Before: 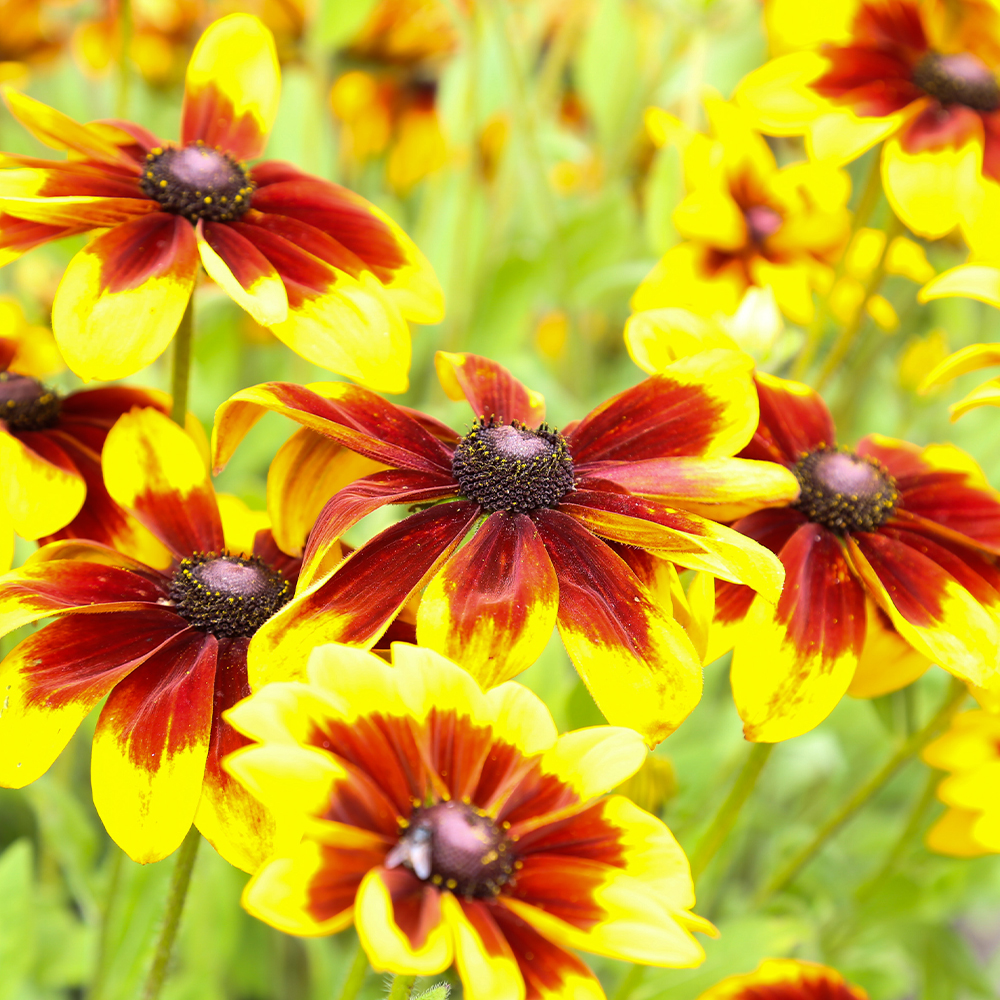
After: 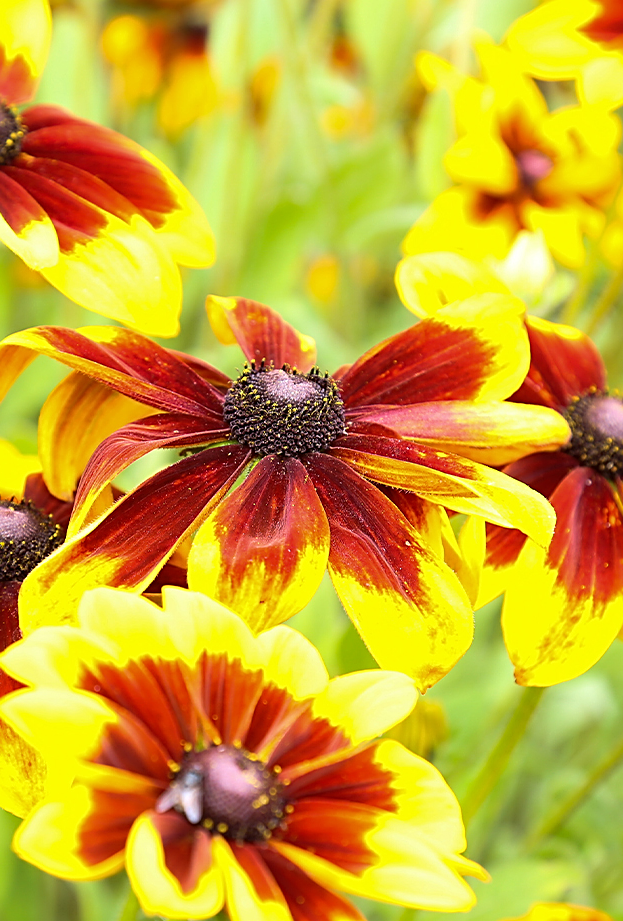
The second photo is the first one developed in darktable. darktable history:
sharpen: on, module defaults
tone equalizer: on, module defaults
white balance: emerald 1
crop and rotate: left 22.918%, top 5.629%, right 14.711%, bottom 2.247%
